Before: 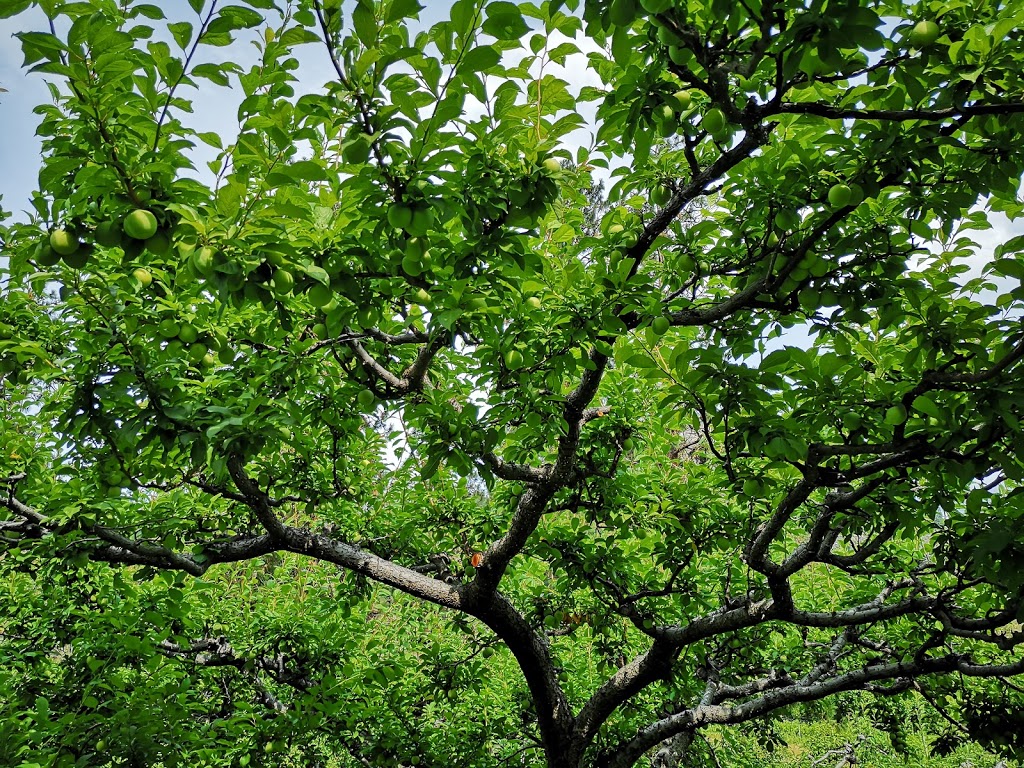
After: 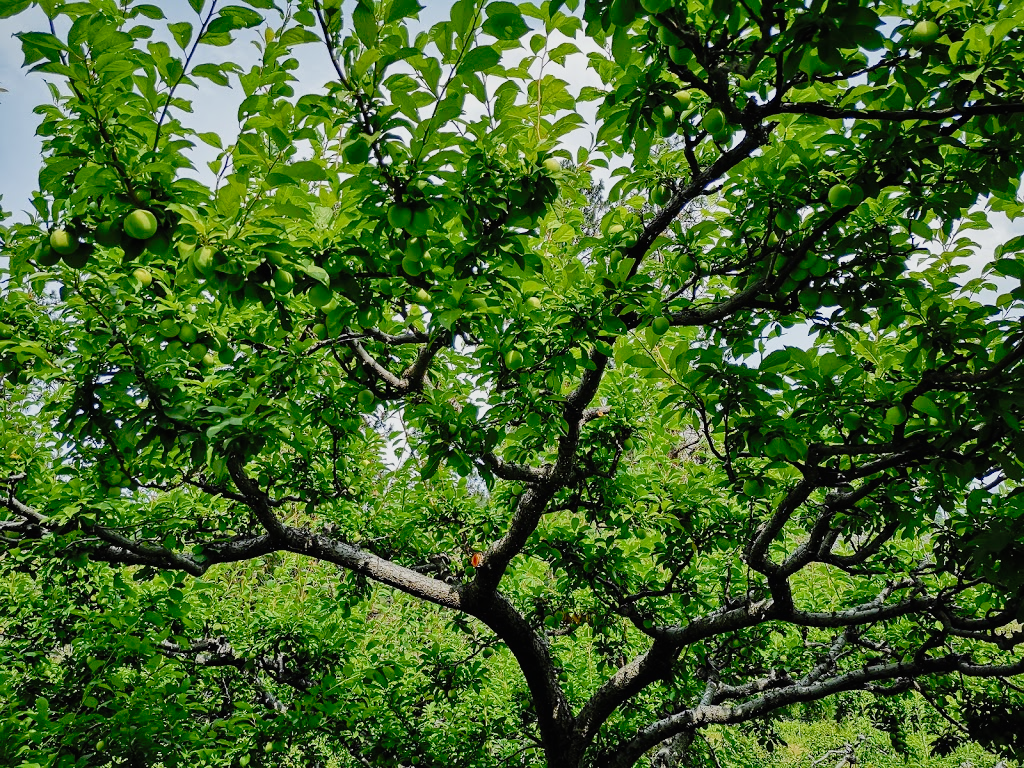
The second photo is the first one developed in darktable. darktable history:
tone curve: curves: ch0 [(0, 0.009) (0.105, 0.054) (0.195, 0.132) (0.289, 0.278) (0.384, 0.391) (0.513, 0.53) (0.66, 0.667) (0.895, 0.863) (1, 0.919)]; ch1 [(0, 0) (0.161, 0.092) (0.35, 0.33) (0.403, 0.395) (0.456, 0.469) (0.502, 0.499) (0.519, 0.514) (0.576, 0.584) (0.642, 0.658) (0.701, 0.742) (1, 0.942)]; ch2 [(0, 0) (0.371, 0.362) (0.437, 0.437) (0.501, 0.5) (0.53, 0.528) (0.569, 0.564) (0.619, 0.58) (0.883, 0.752) (1, 0.929)], preserve colors none
